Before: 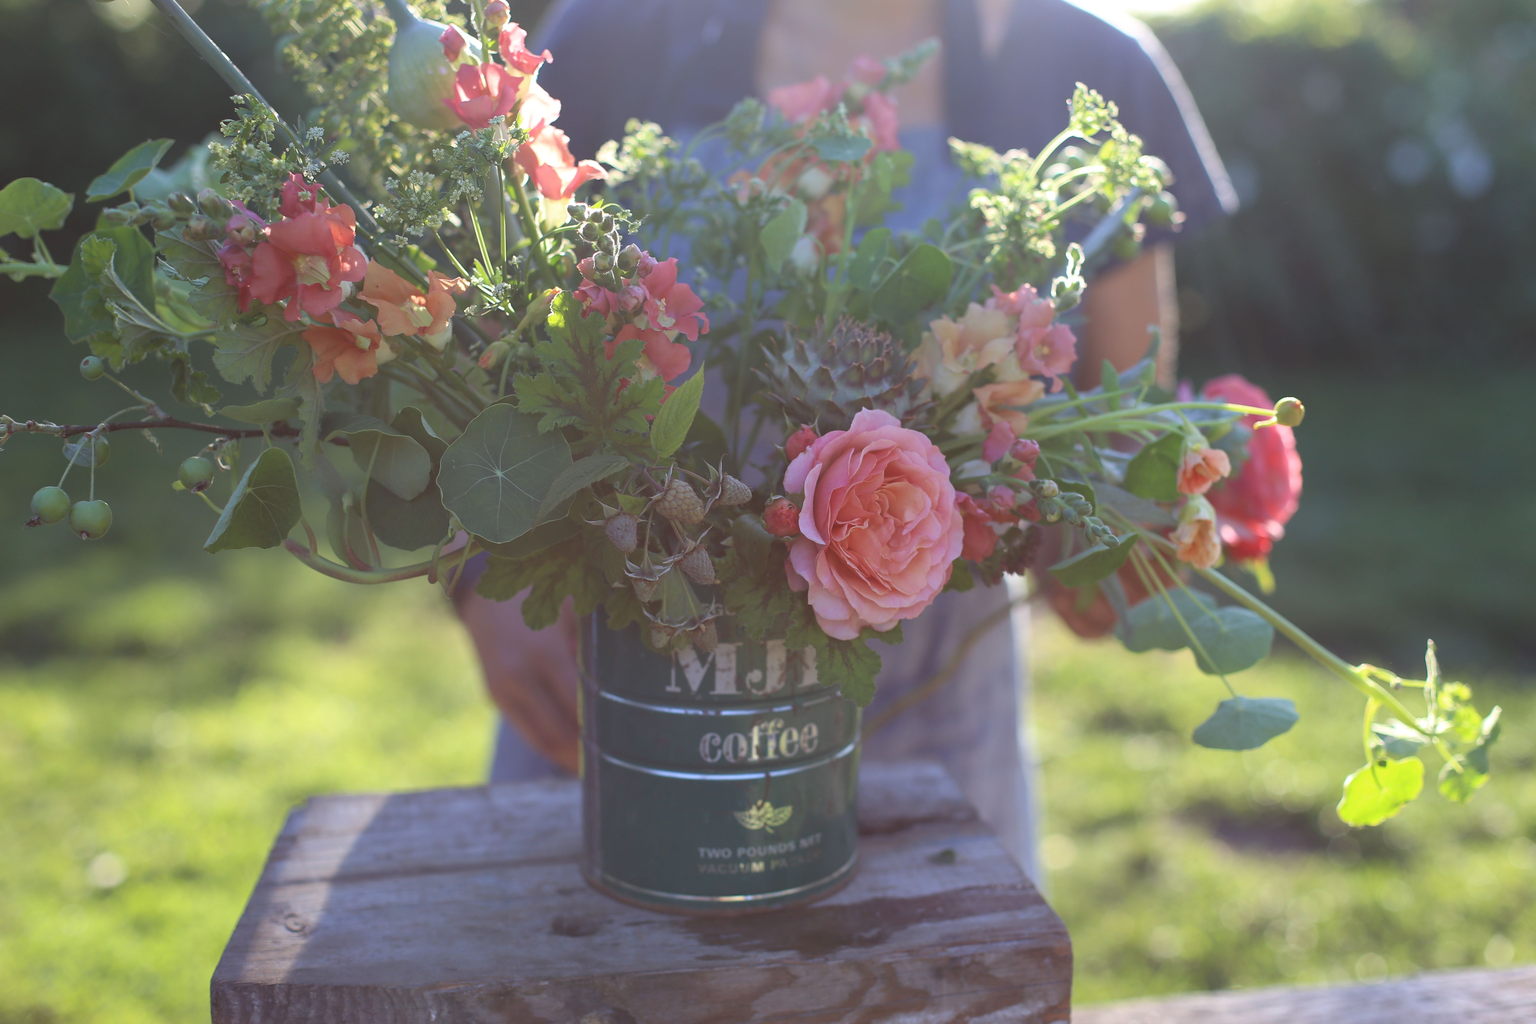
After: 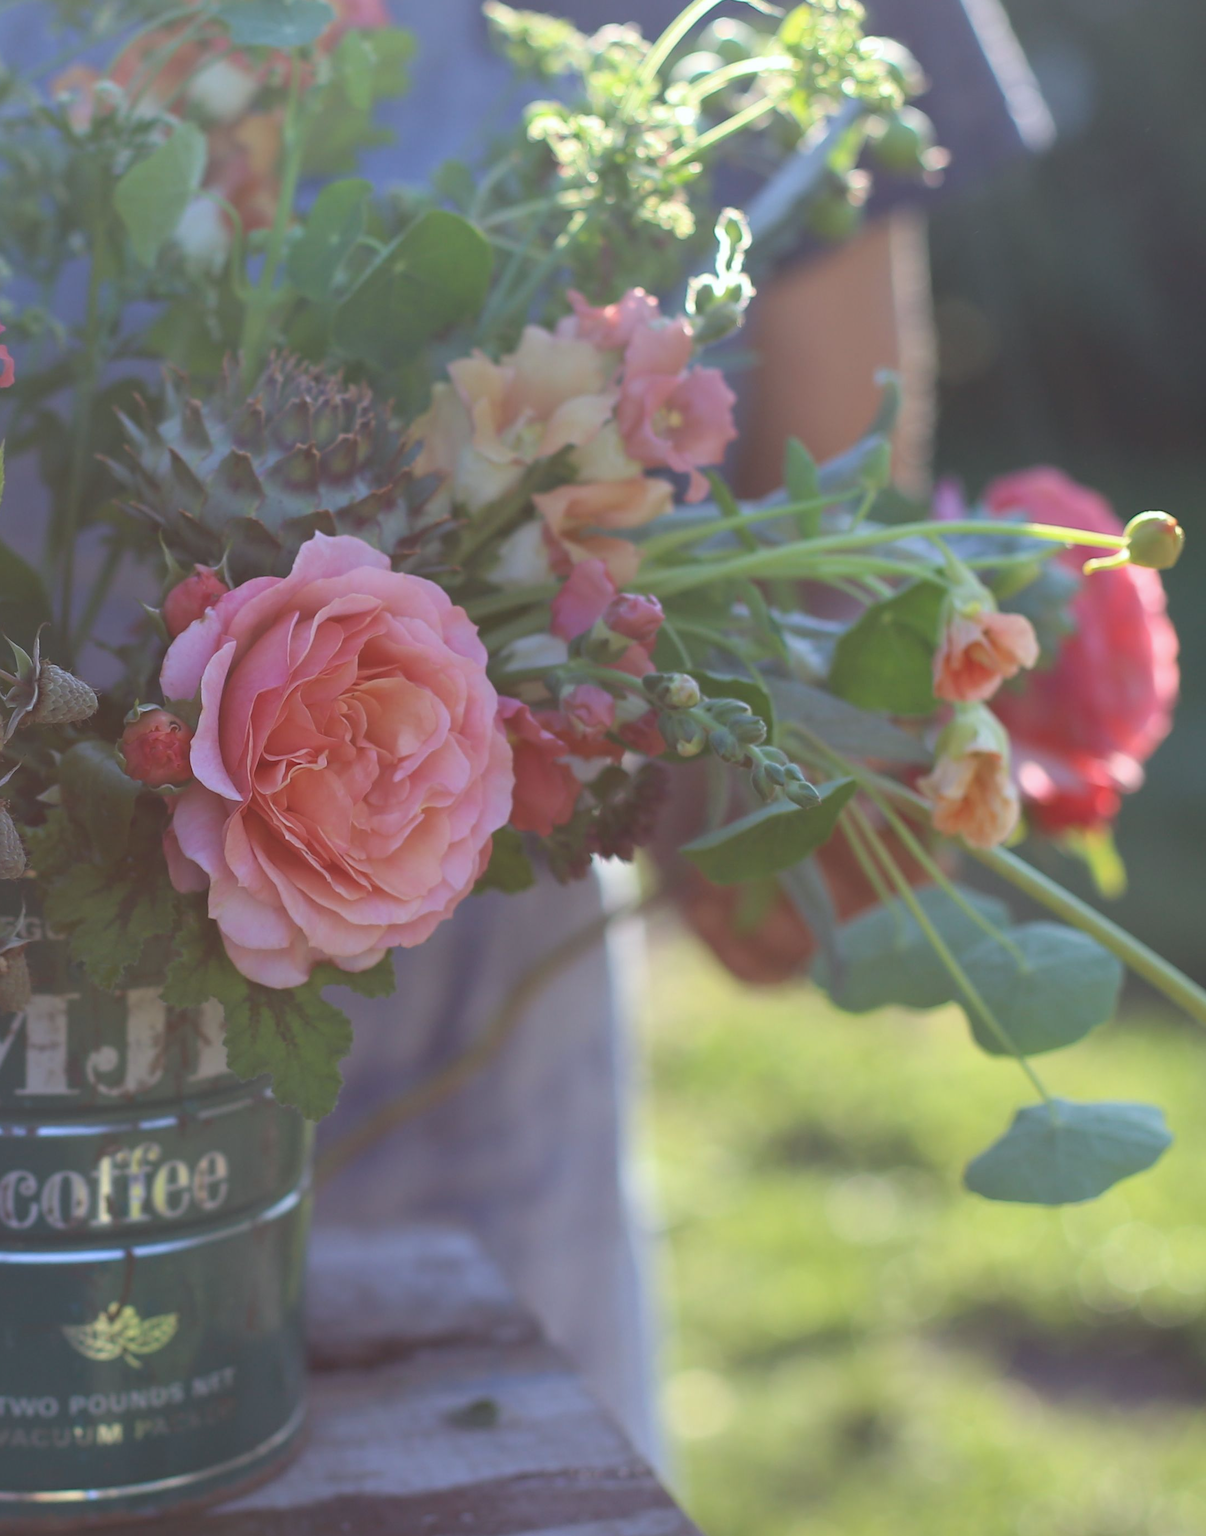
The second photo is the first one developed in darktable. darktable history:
white balance: red 0.978, blue 0.999
crop: left 45.721%, top 13.393%, right 14.118%, bottom 10.01%
